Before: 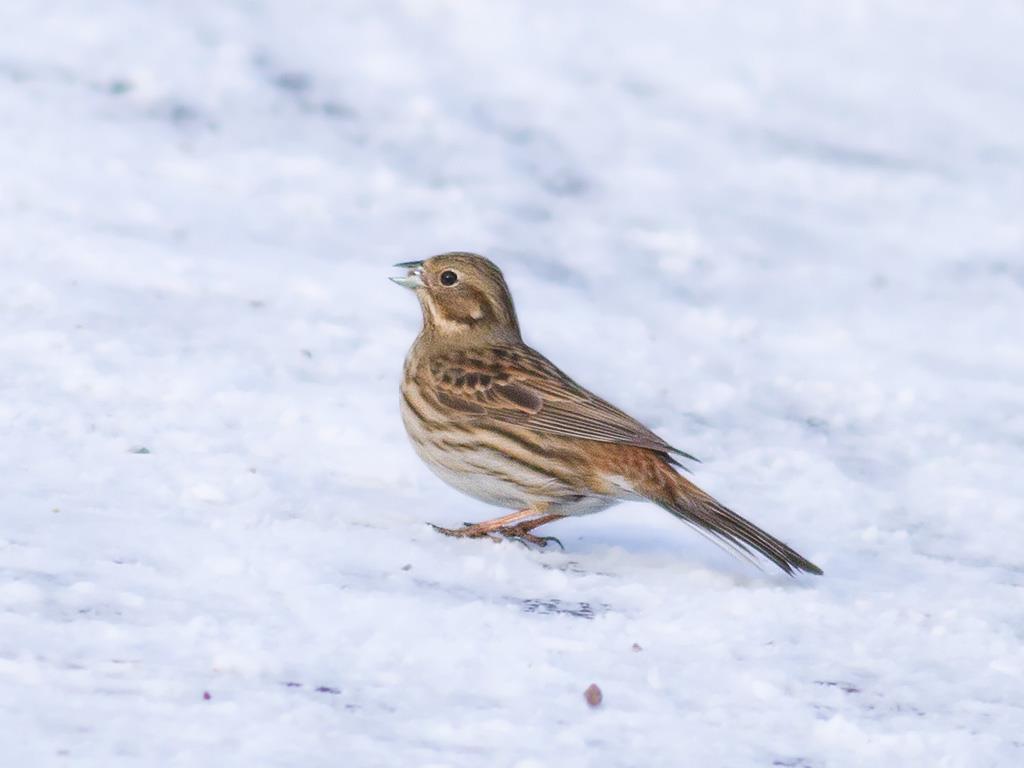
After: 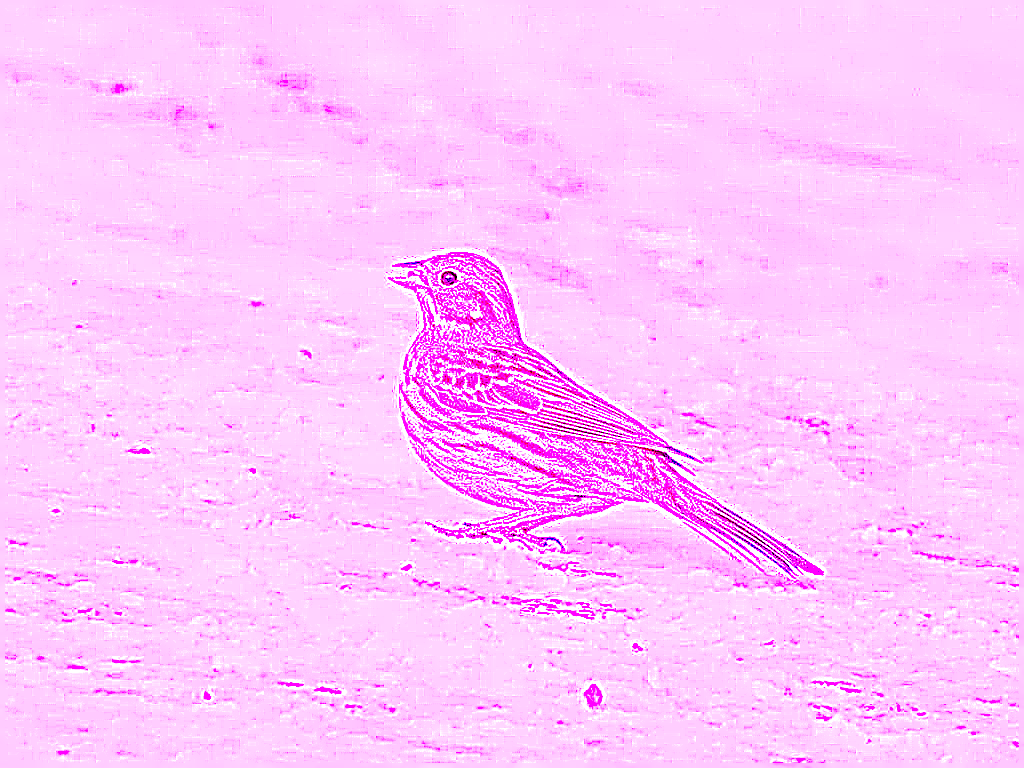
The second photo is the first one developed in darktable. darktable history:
exposure: black level correction 0, exposure -0.766 EV, compensate highlight preservation false
white balance: red 8, blue 8
tone equalizer: -8 EV -0.417 EV, -7 EV -0.389 EV, -6 EV -0.333 EV, -5 EV -0.222 EV, -3 EV 0.222 EV, -2 EV 0.333 EV, -1 EV 0.389 EV, +0 EV 0.417 EV, edges refinement/feathering 500, mask exposure compensation -1.57 EV, preserve details no
sharpen: amount 2
